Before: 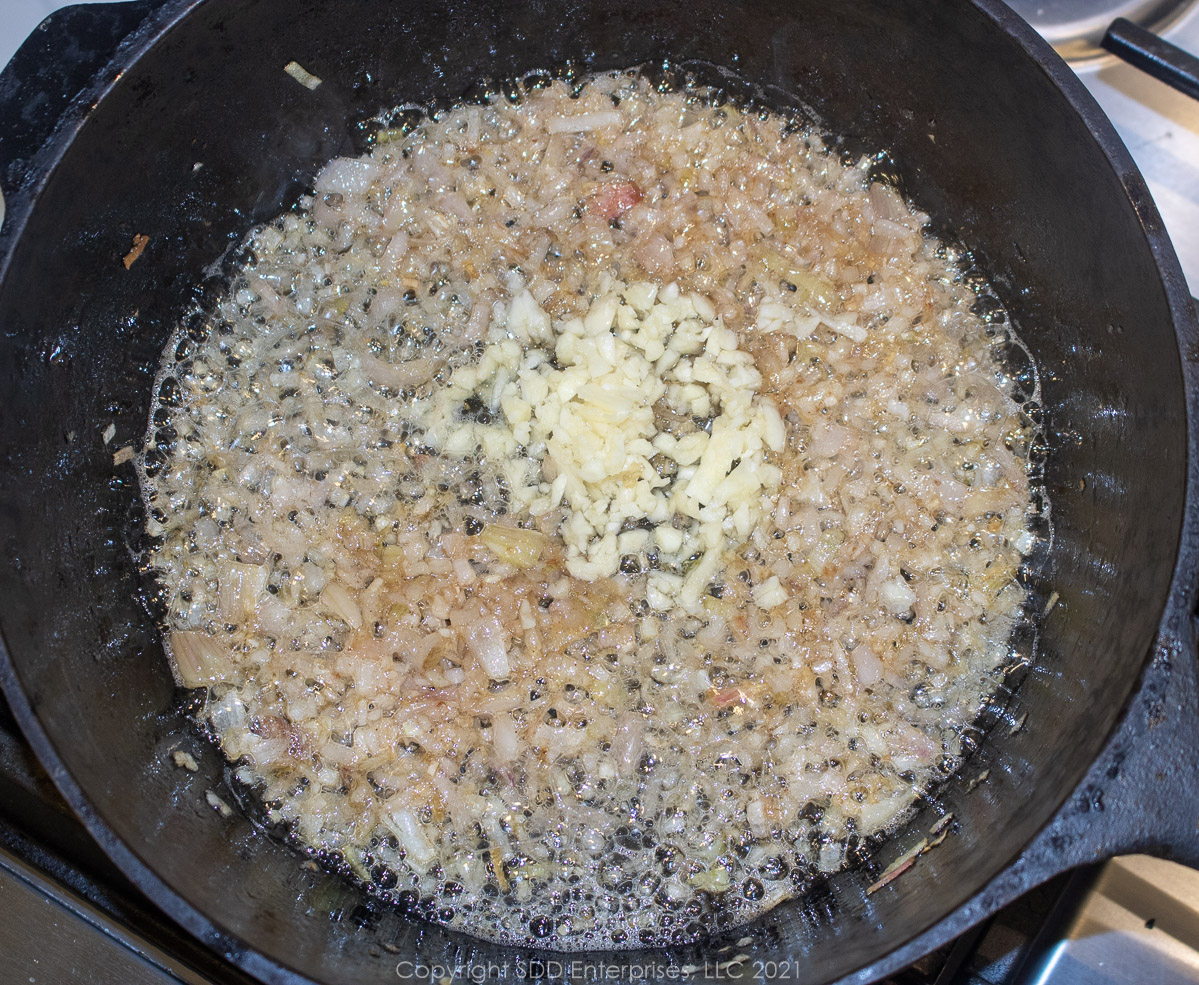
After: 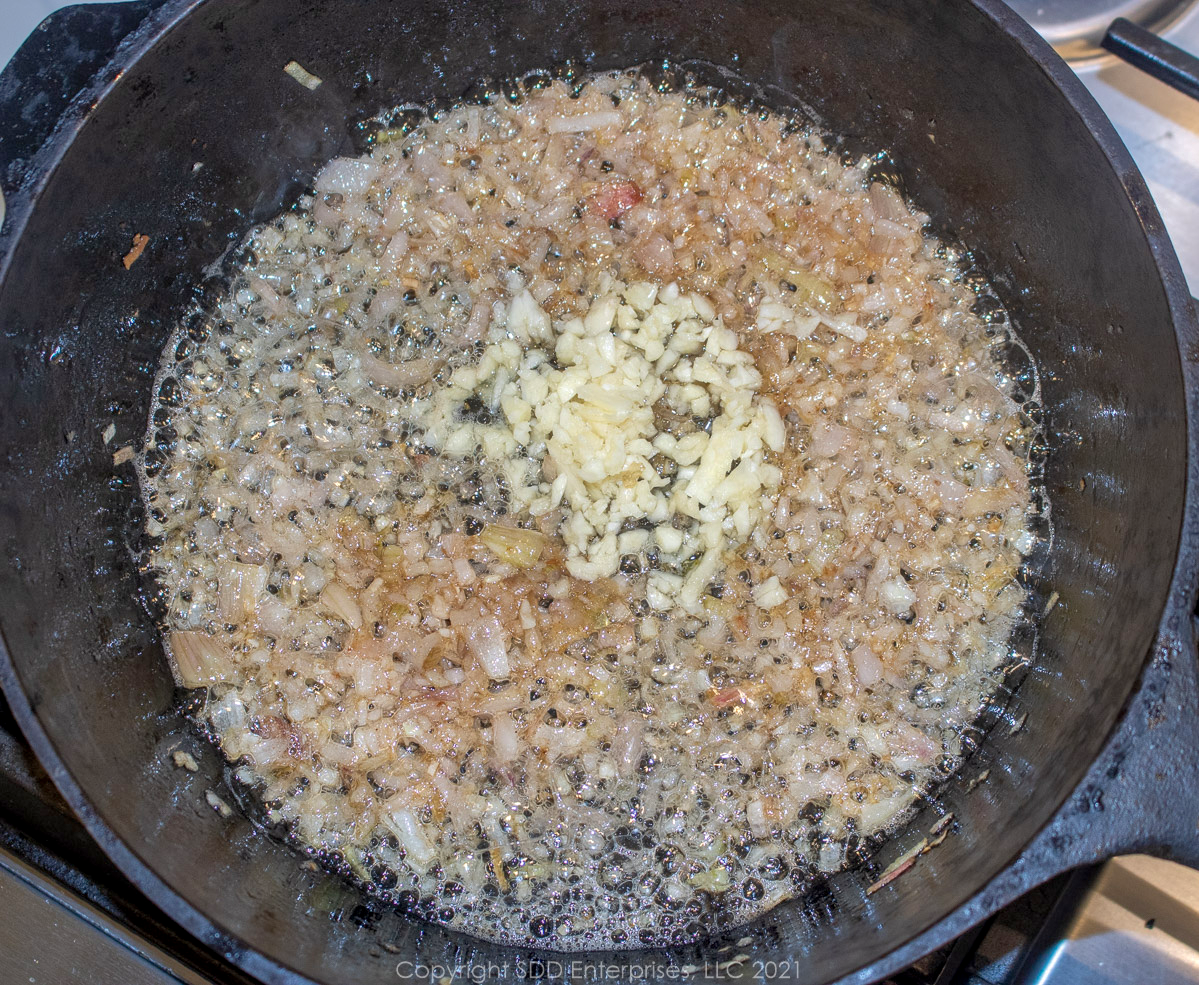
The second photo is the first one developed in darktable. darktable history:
local contrast: on, module defaults
shadows and highlights: on, module defaults
contrast brightness saturation: saturation -0.051
